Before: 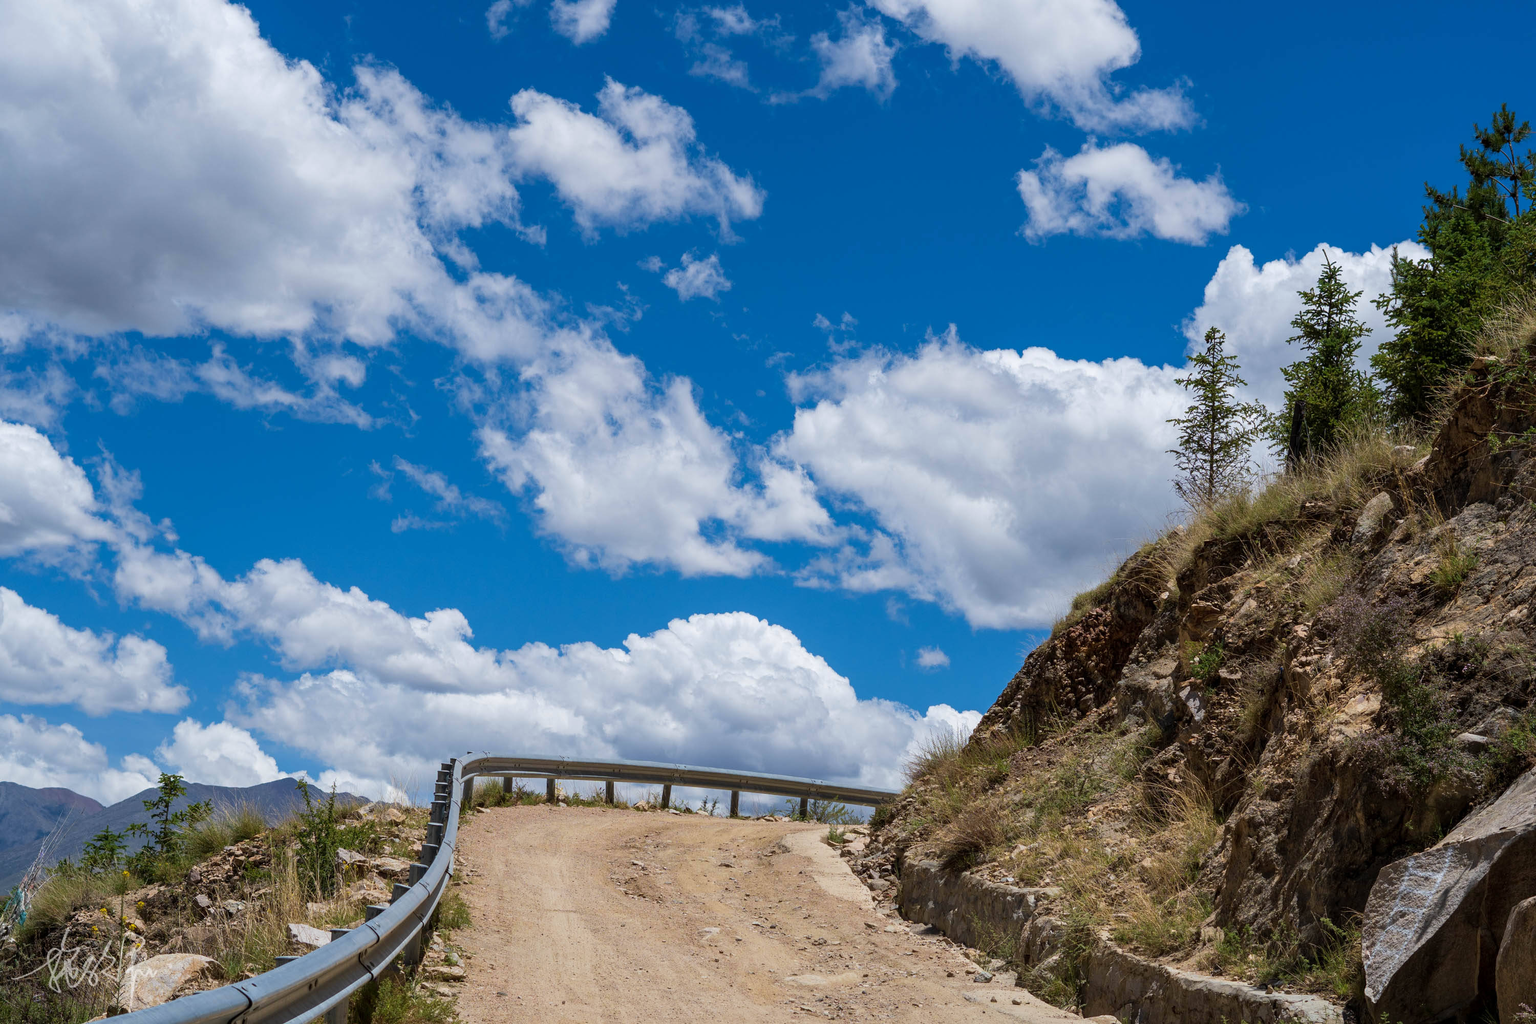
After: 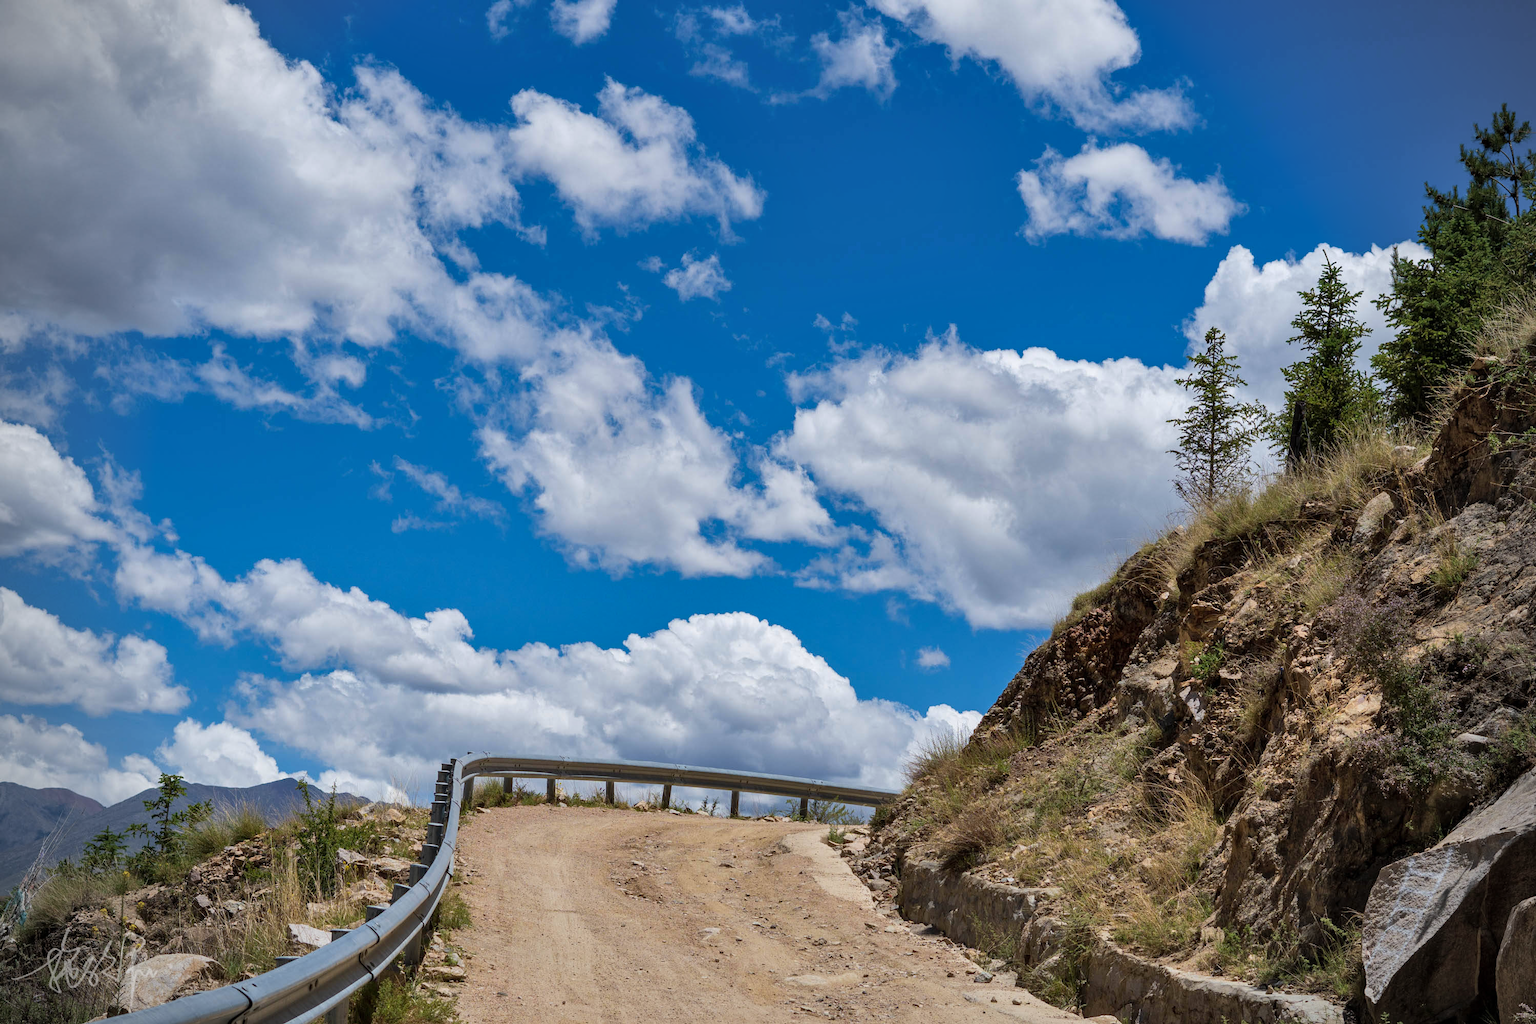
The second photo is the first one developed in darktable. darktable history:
shadows and highlights: soften with gaussian
vignetting: brightness -0.575, unbound false
